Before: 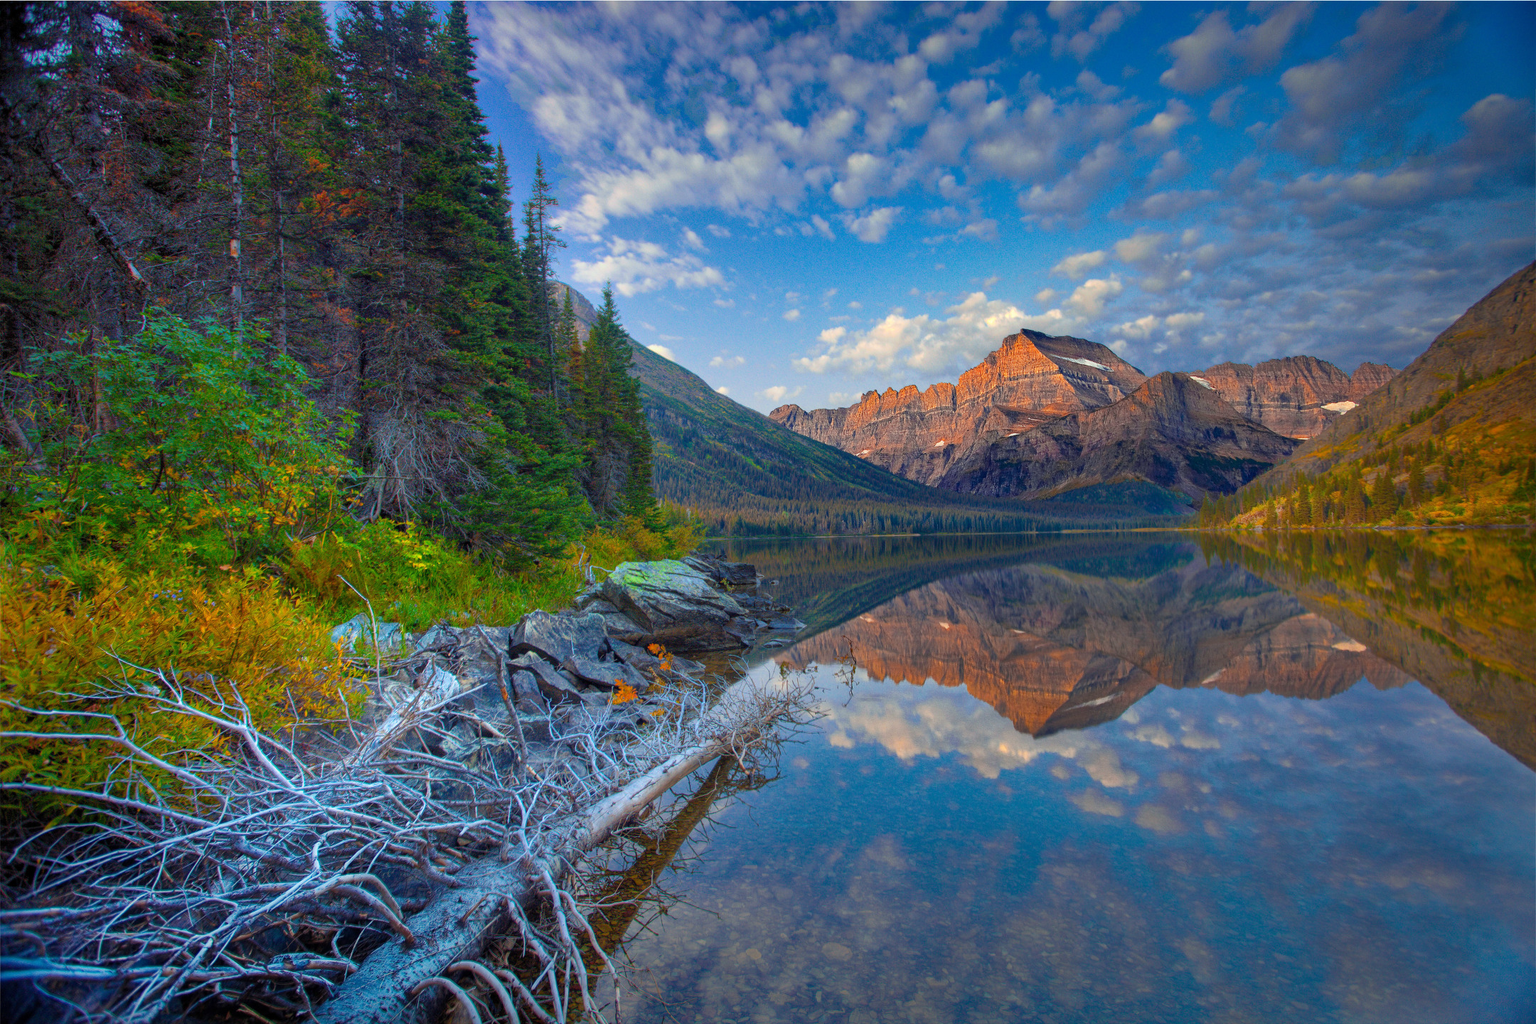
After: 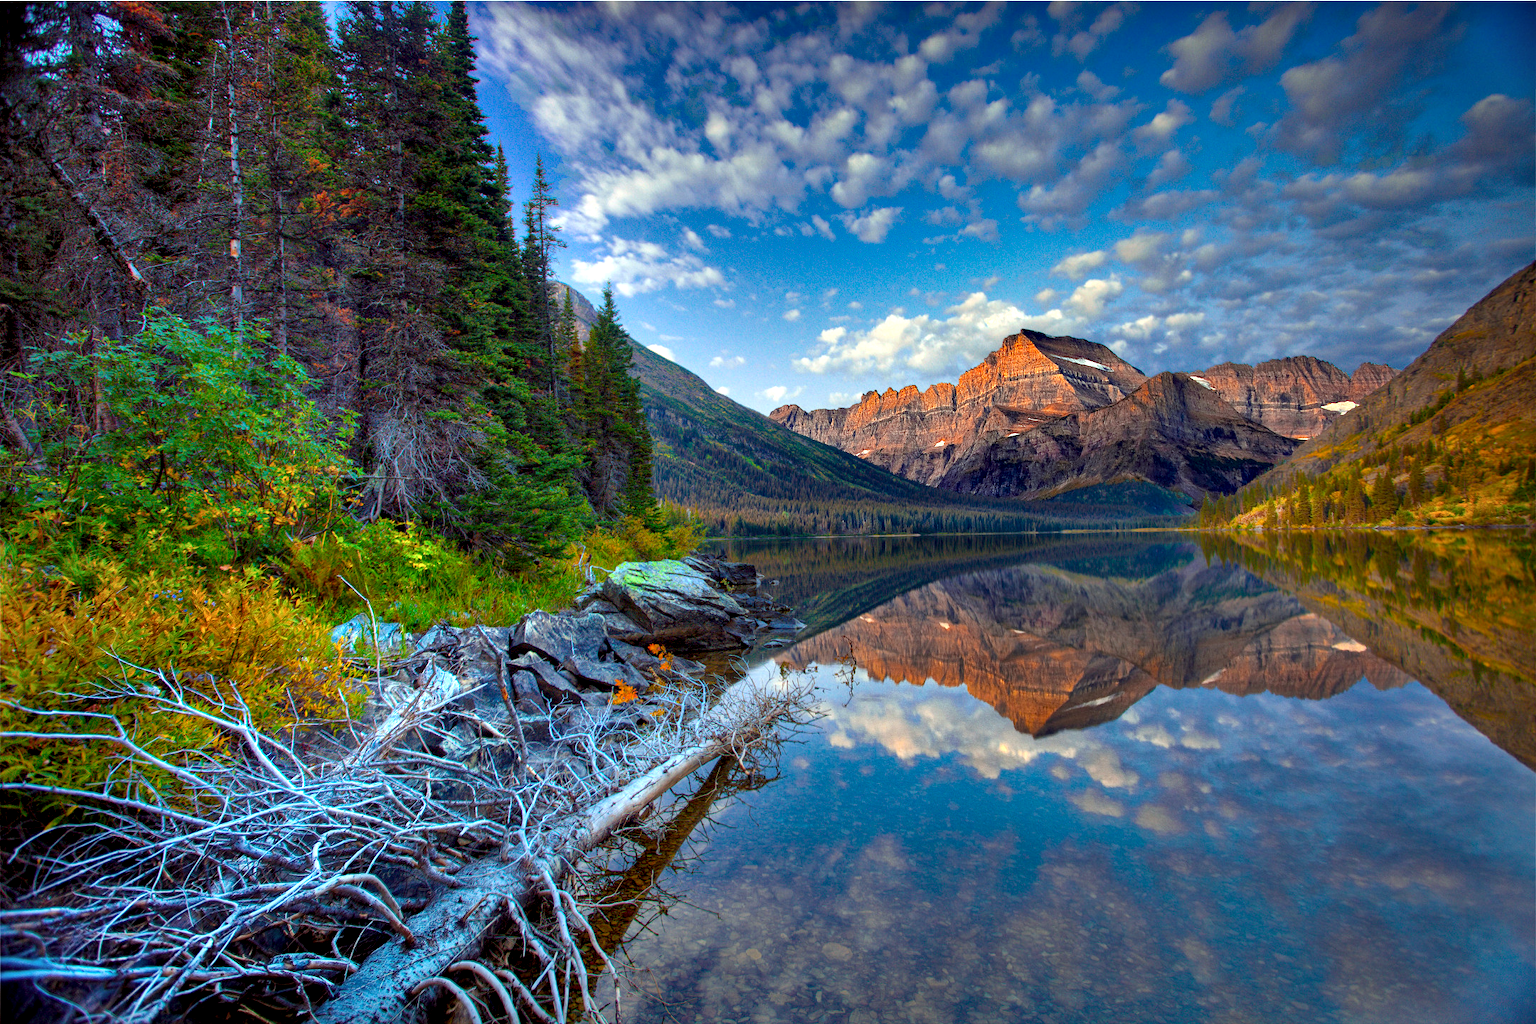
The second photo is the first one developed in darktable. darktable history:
color correction: highlights a* -4.95, highlights b* -4.45, shadows a* 3.85, shadows b* 4.36
contrast equalizer: y [[0.6 ×6], [0.55 ×6], [0 ×6], [0 ×6], [0 ×6]]
shadows and highlights: shadows 25.83, highlights -48.02, soften with gaussian
